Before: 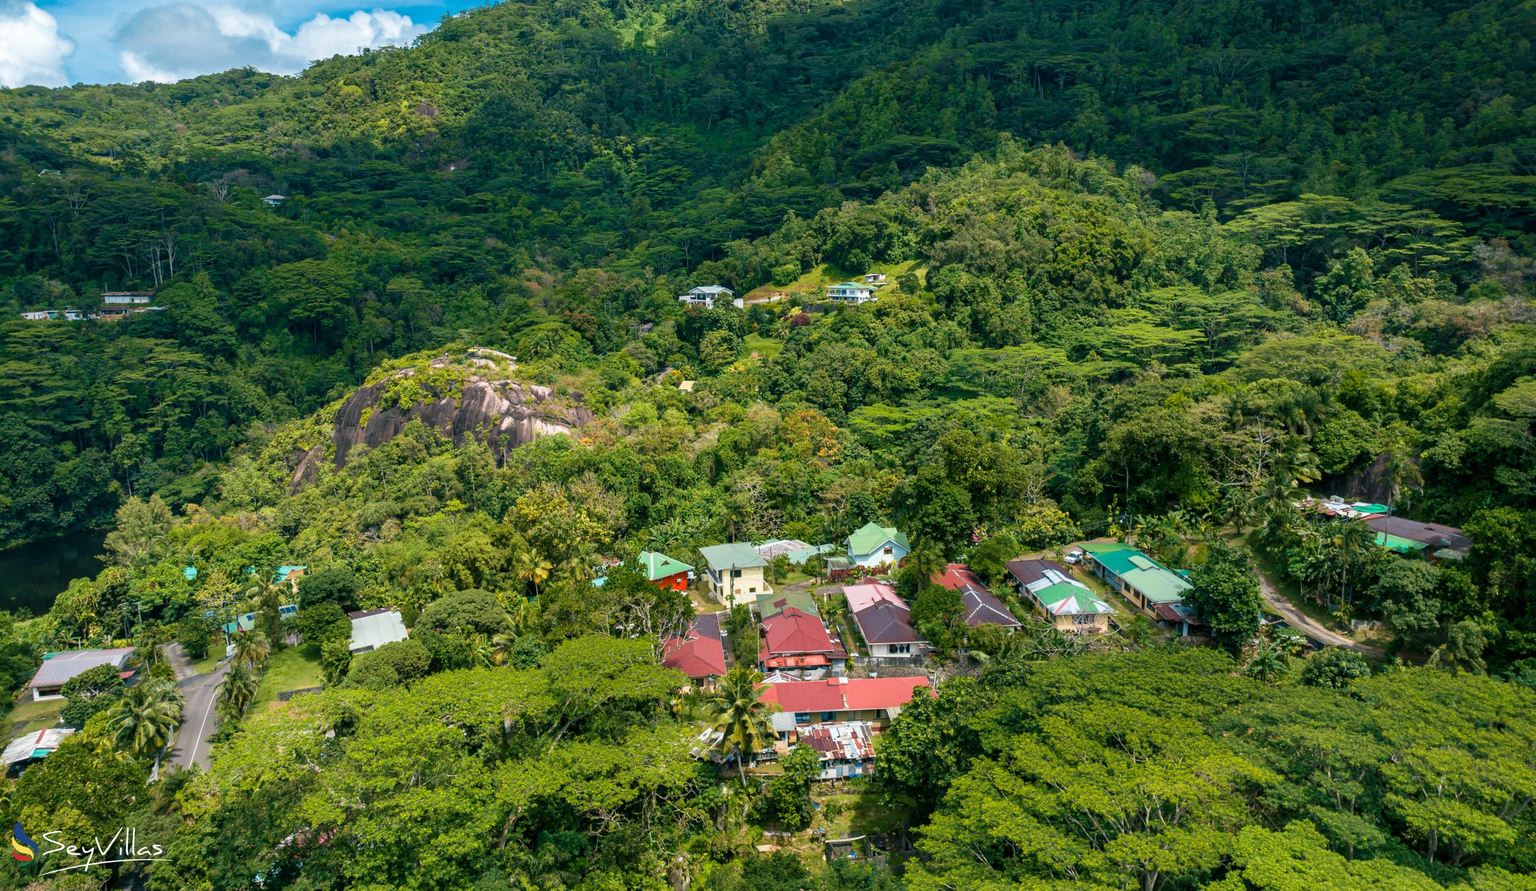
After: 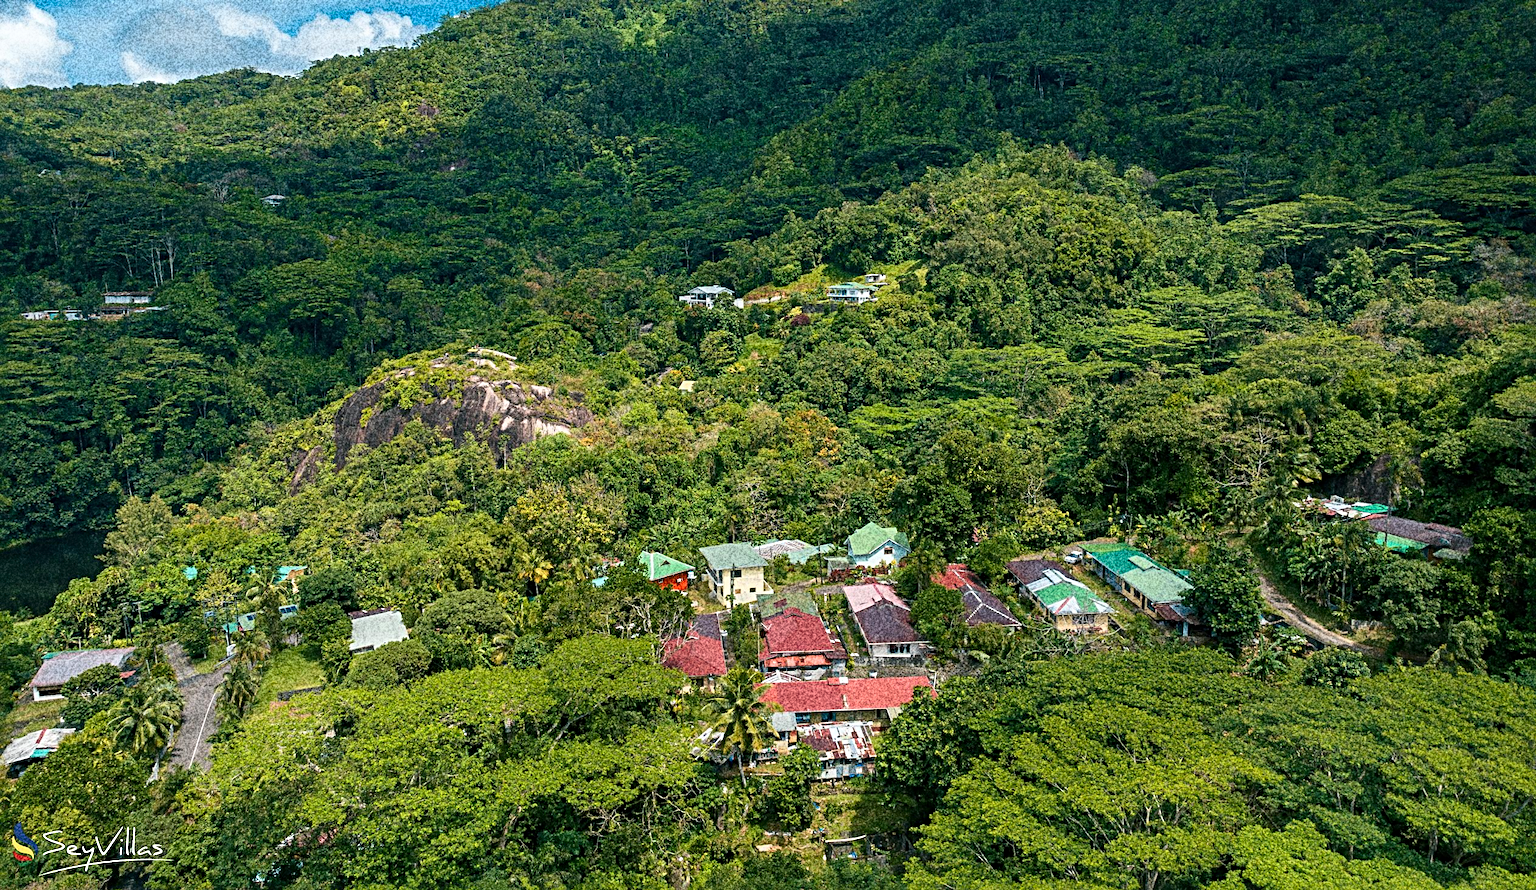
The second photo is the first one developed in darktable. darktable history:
color correction: highlights a* -0.182, highlights b* -0.124
grain: coarseness 30.02 ISO, strength 100%
sharpen: radius 4.883
